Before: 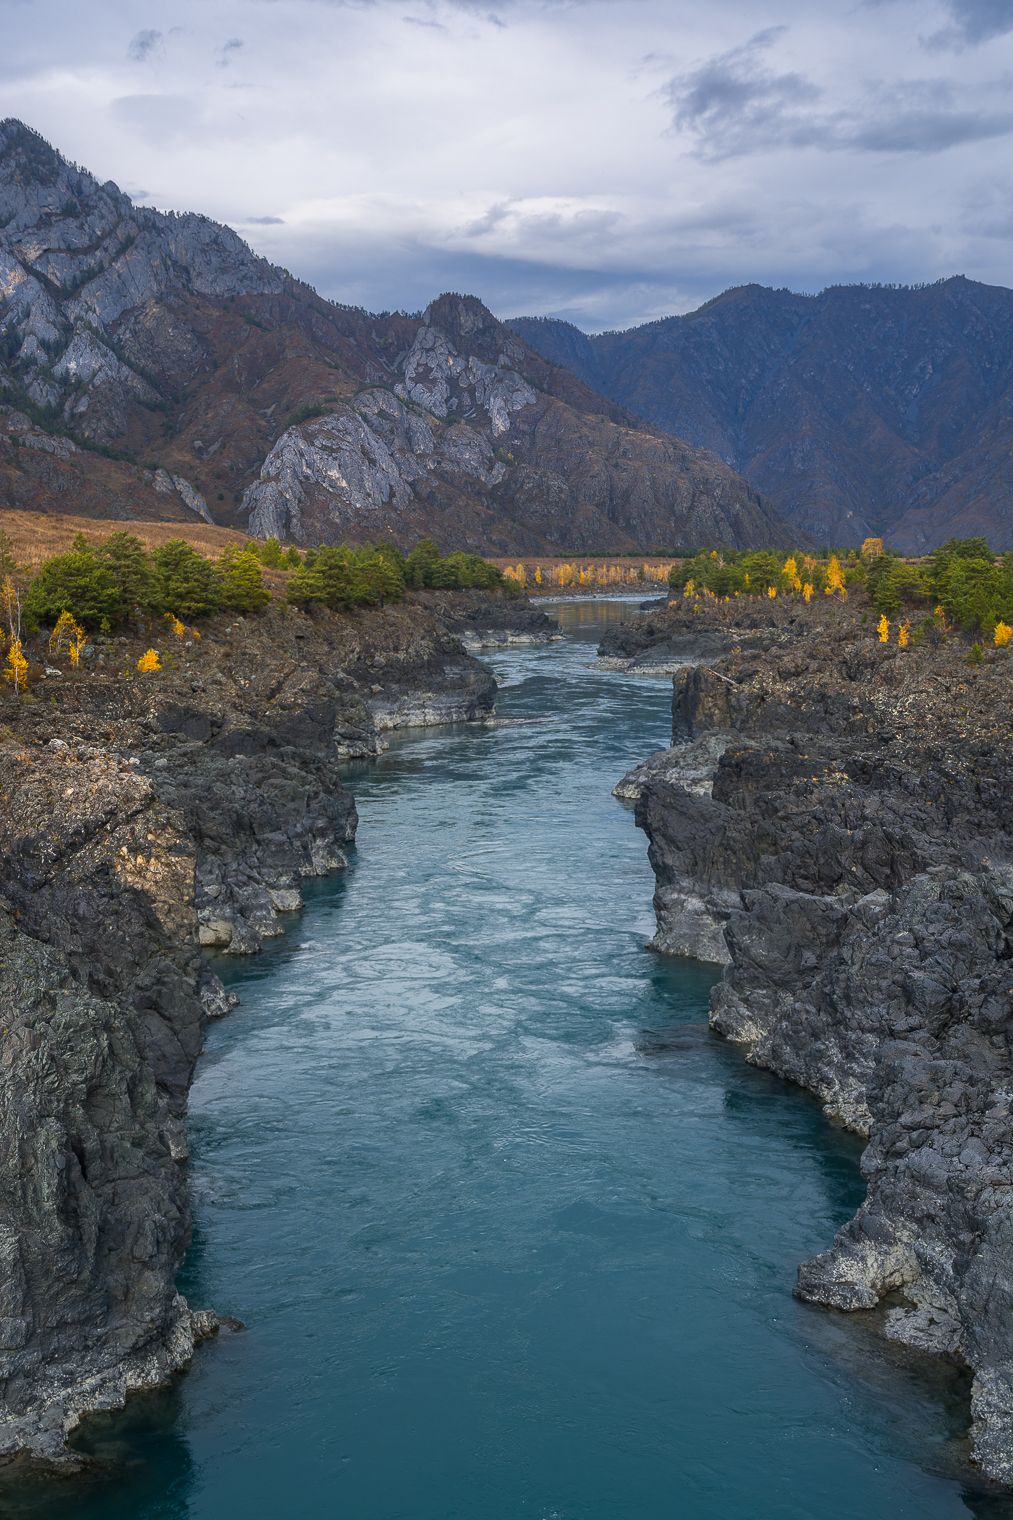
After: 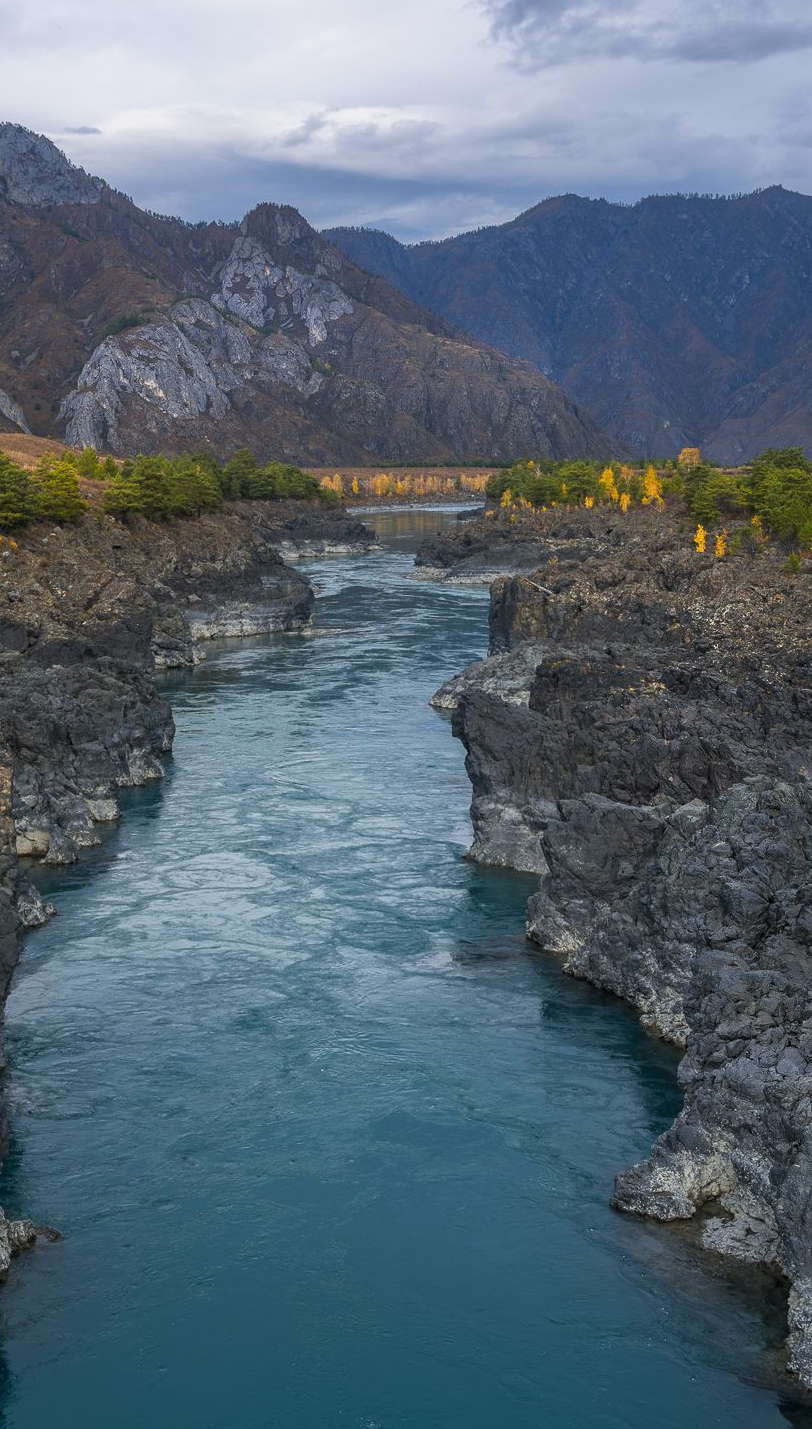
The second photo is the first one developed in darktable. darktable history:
crop and rotate: left 18.078%, top 5.977%, right 1.712%
levels: levels [0.016, 0.5, 0.996]
